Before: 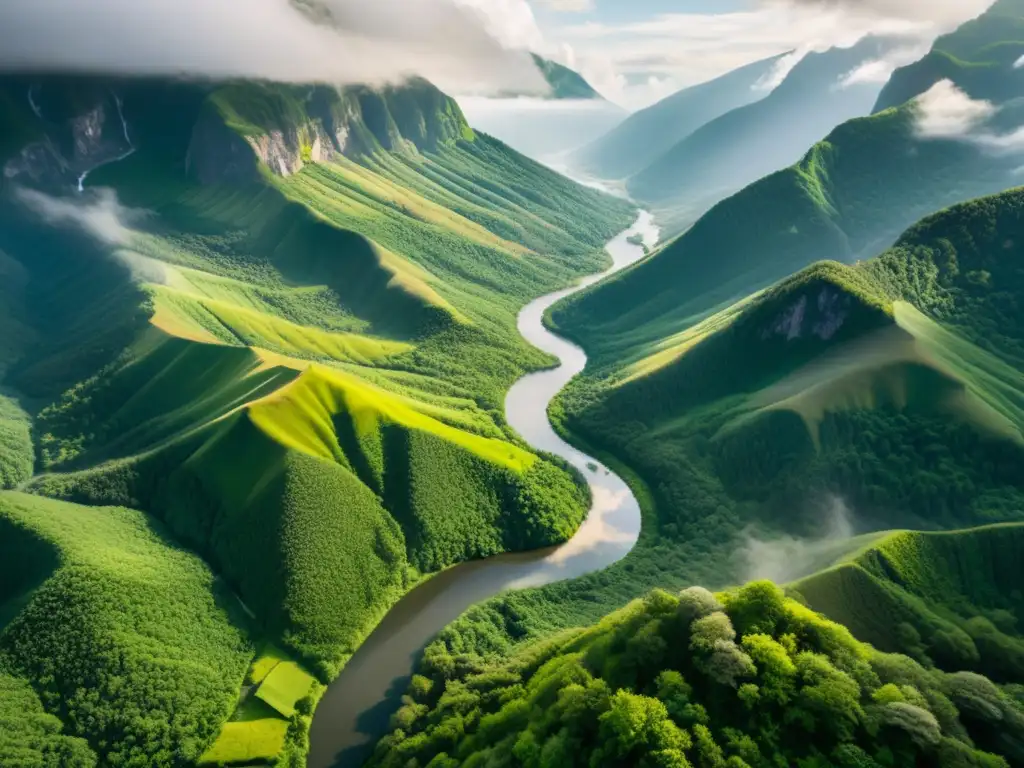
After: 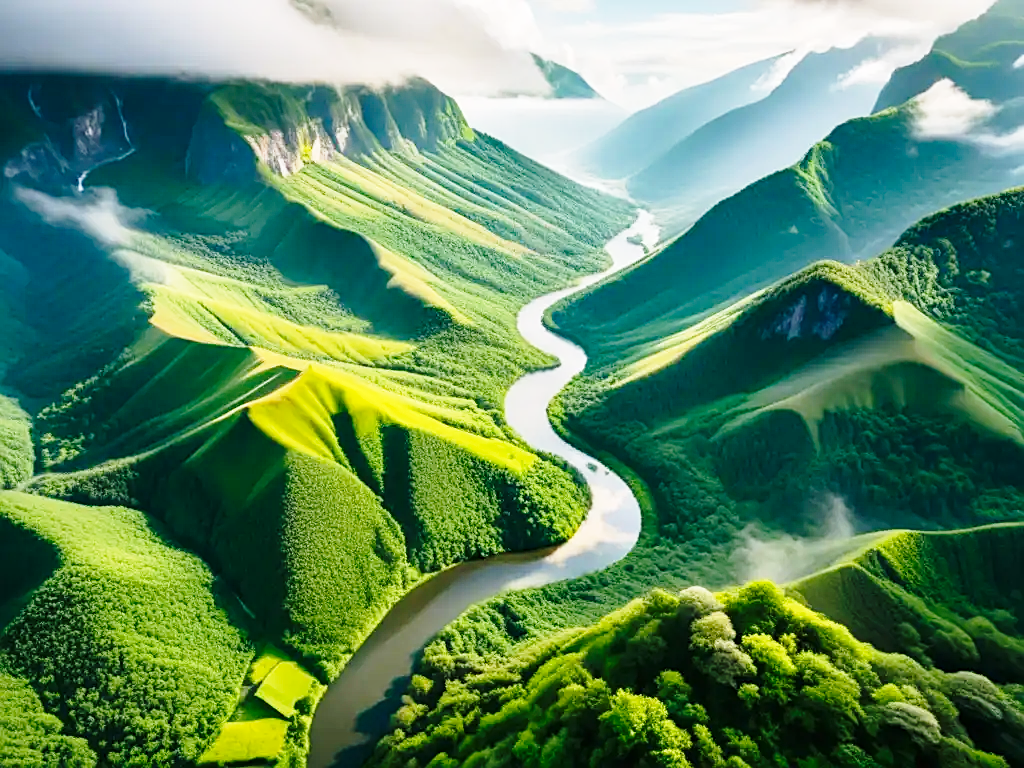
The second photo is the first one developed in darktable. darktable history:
sharpen: on, module defaults
base curve: curves: ch0 [(0, 0) (0.028, 0.03) (0.121, 0.232) (0.46, 0.748) (0.859, 0.968) (1, 1)], preserve colors none
haze removal: compatibility mode true, adaptive false
